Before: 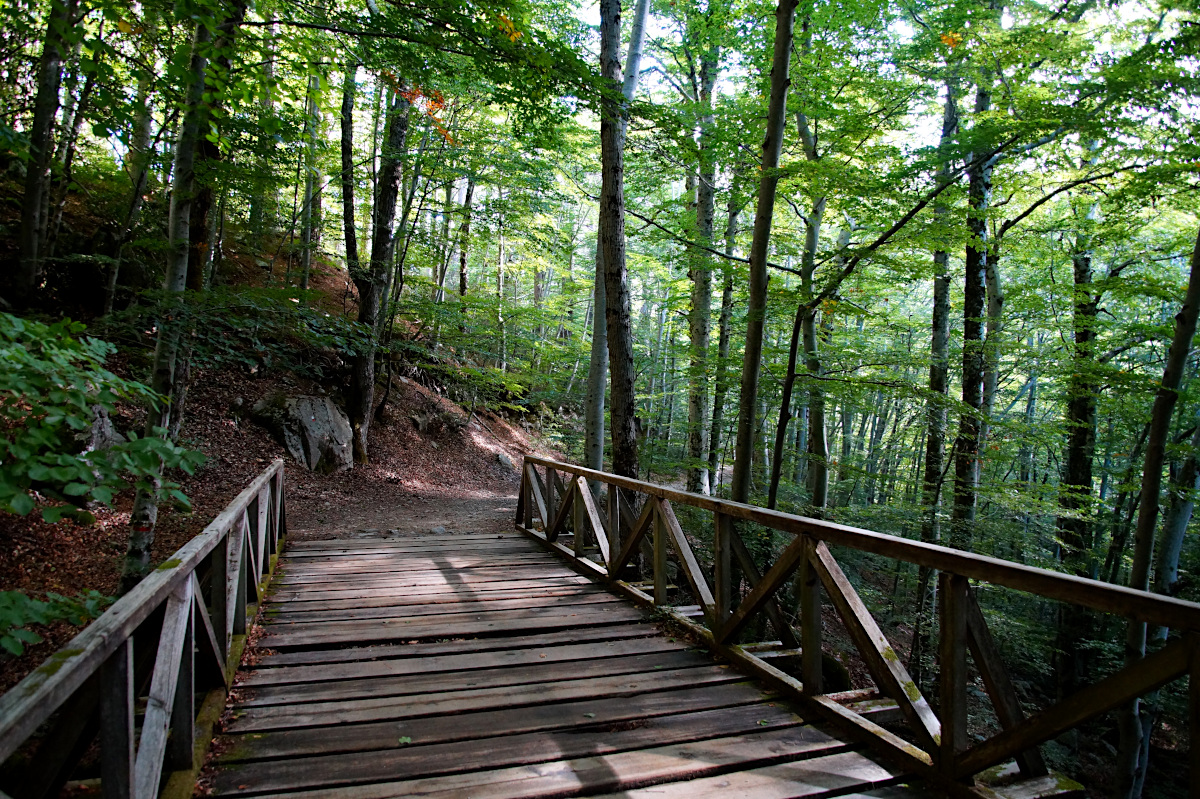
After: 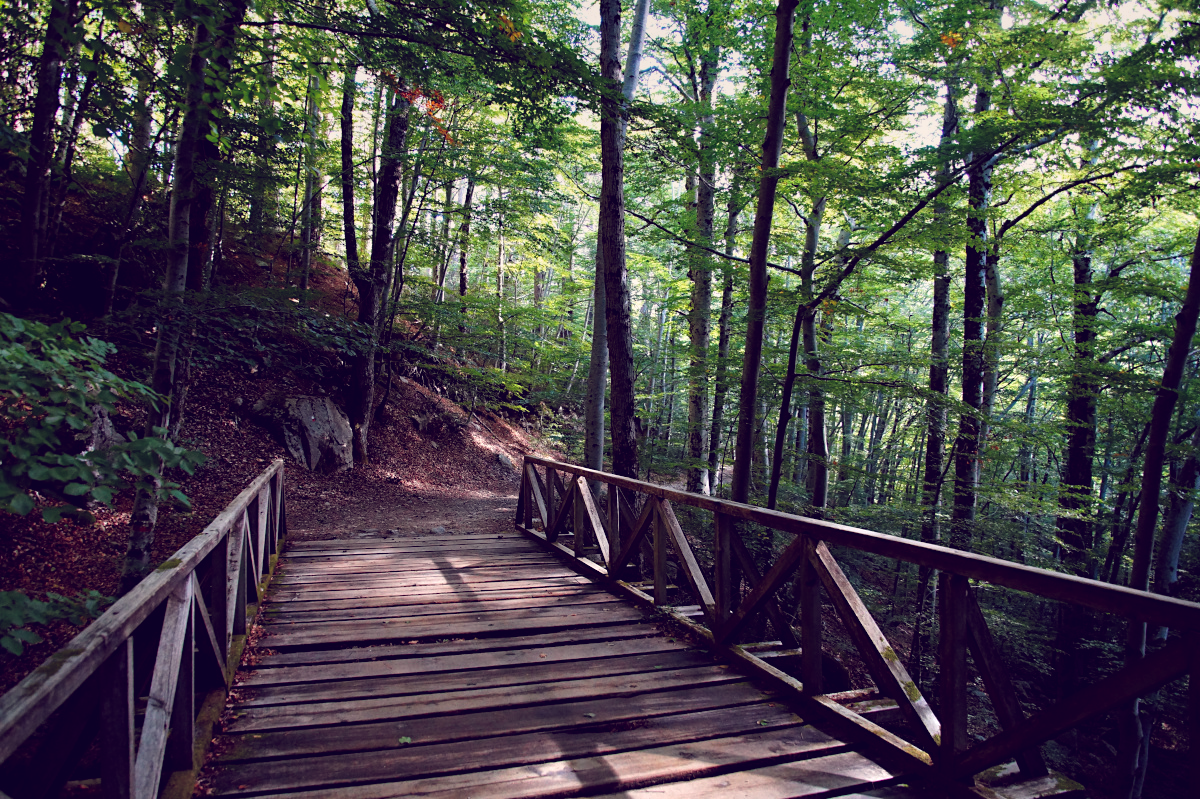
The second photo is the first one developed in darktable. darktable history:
color balance: lift [1.001, 0.997, 0.99, 1.01], gamma [1.007, 1, 0.975, 1.025], gain [1, 1.065, 1.052, 0.935], contrast 13.25%
graduated density: on, module defaults
